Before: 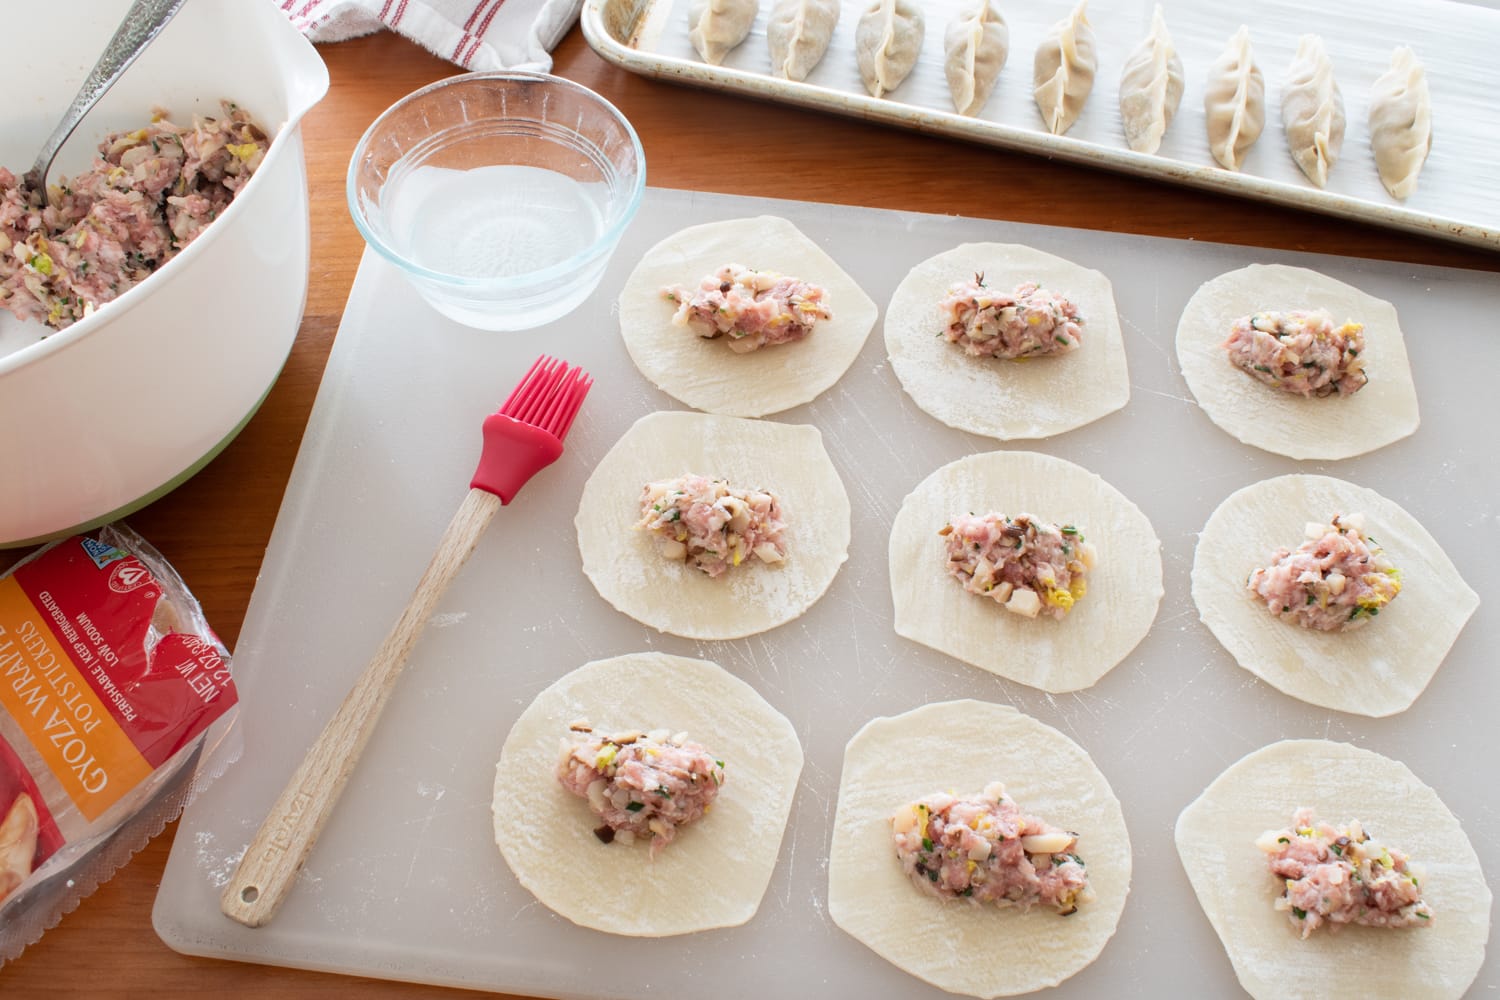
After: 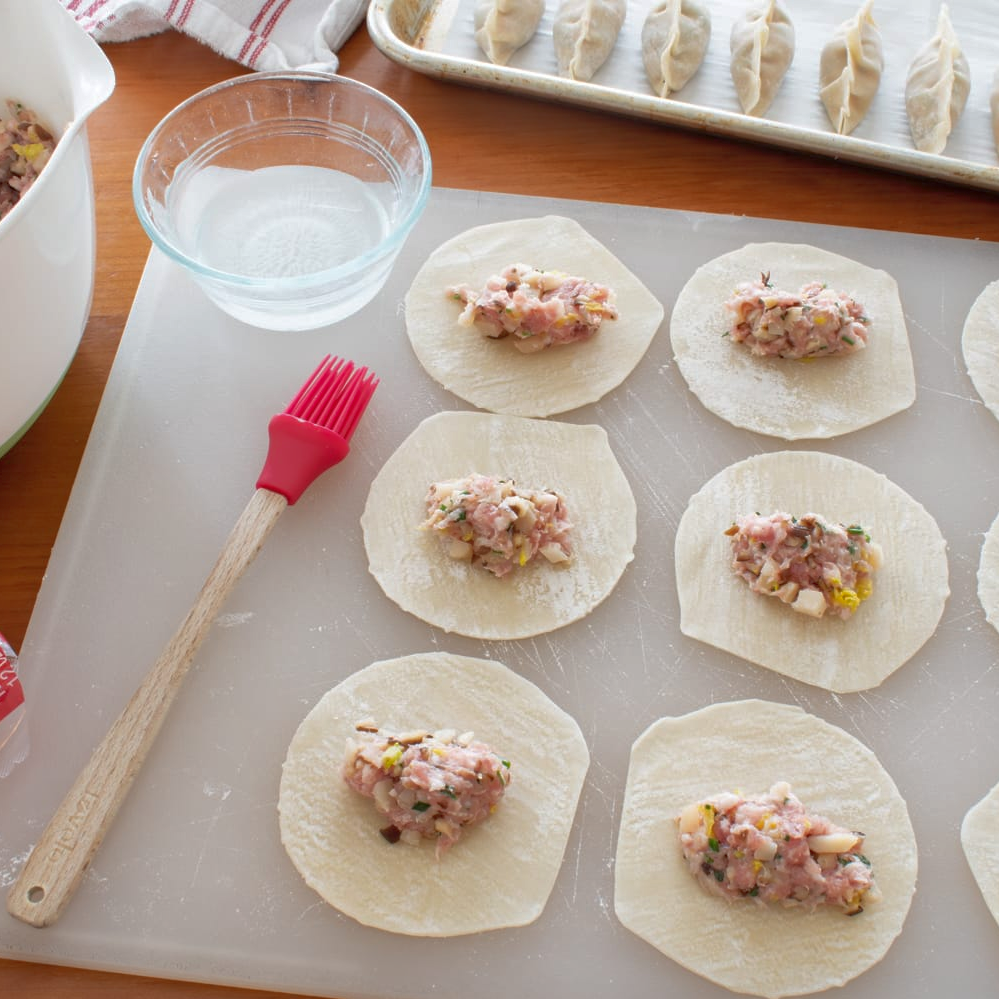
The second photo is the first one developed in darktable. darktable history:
shadows and highlights: on, module defaults
crop and rotate: left 14.292%, right 19.041%
